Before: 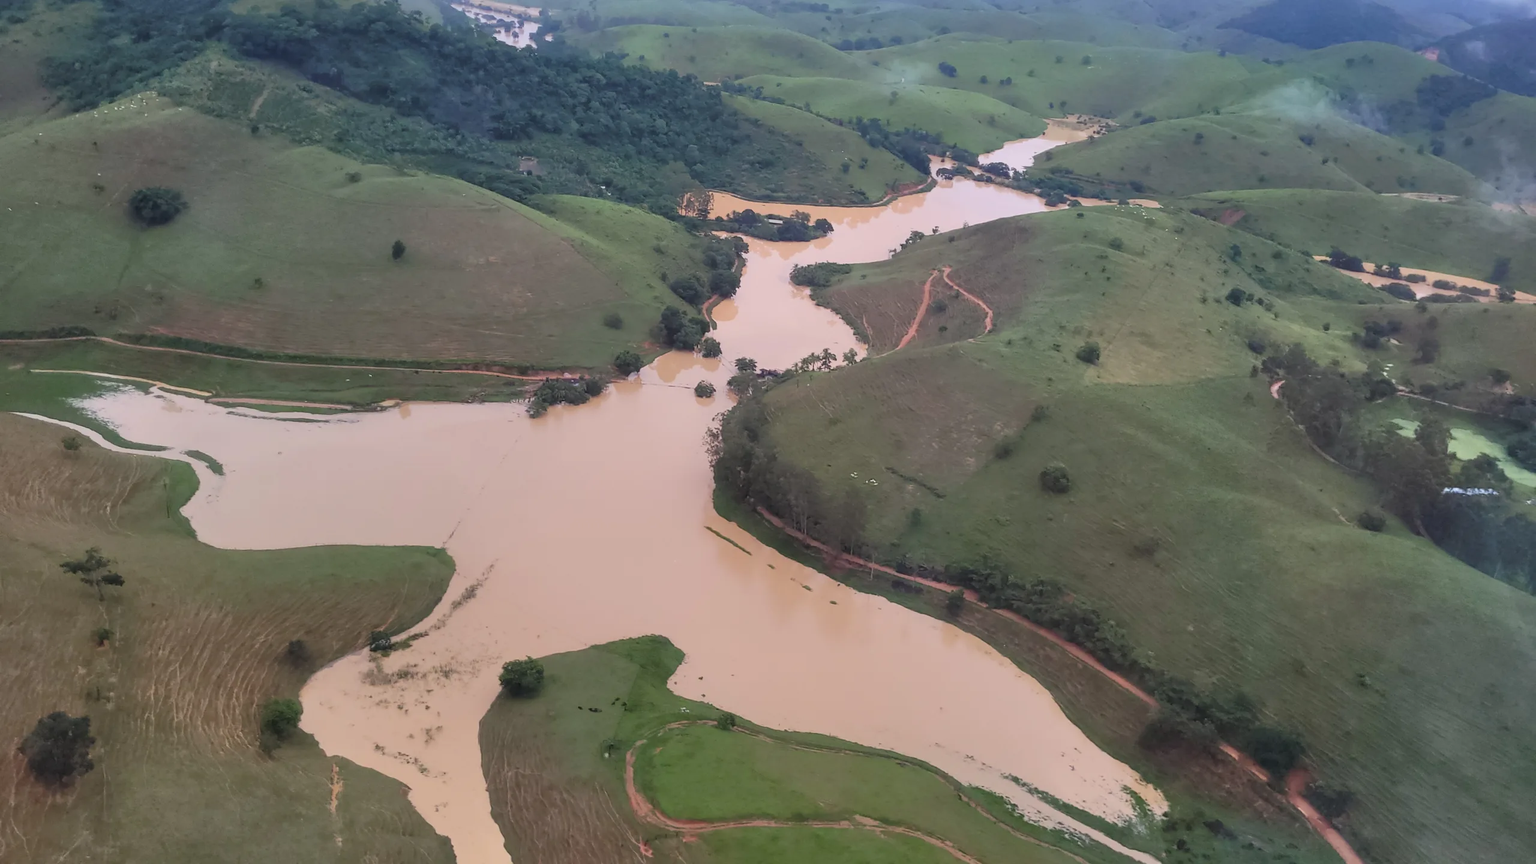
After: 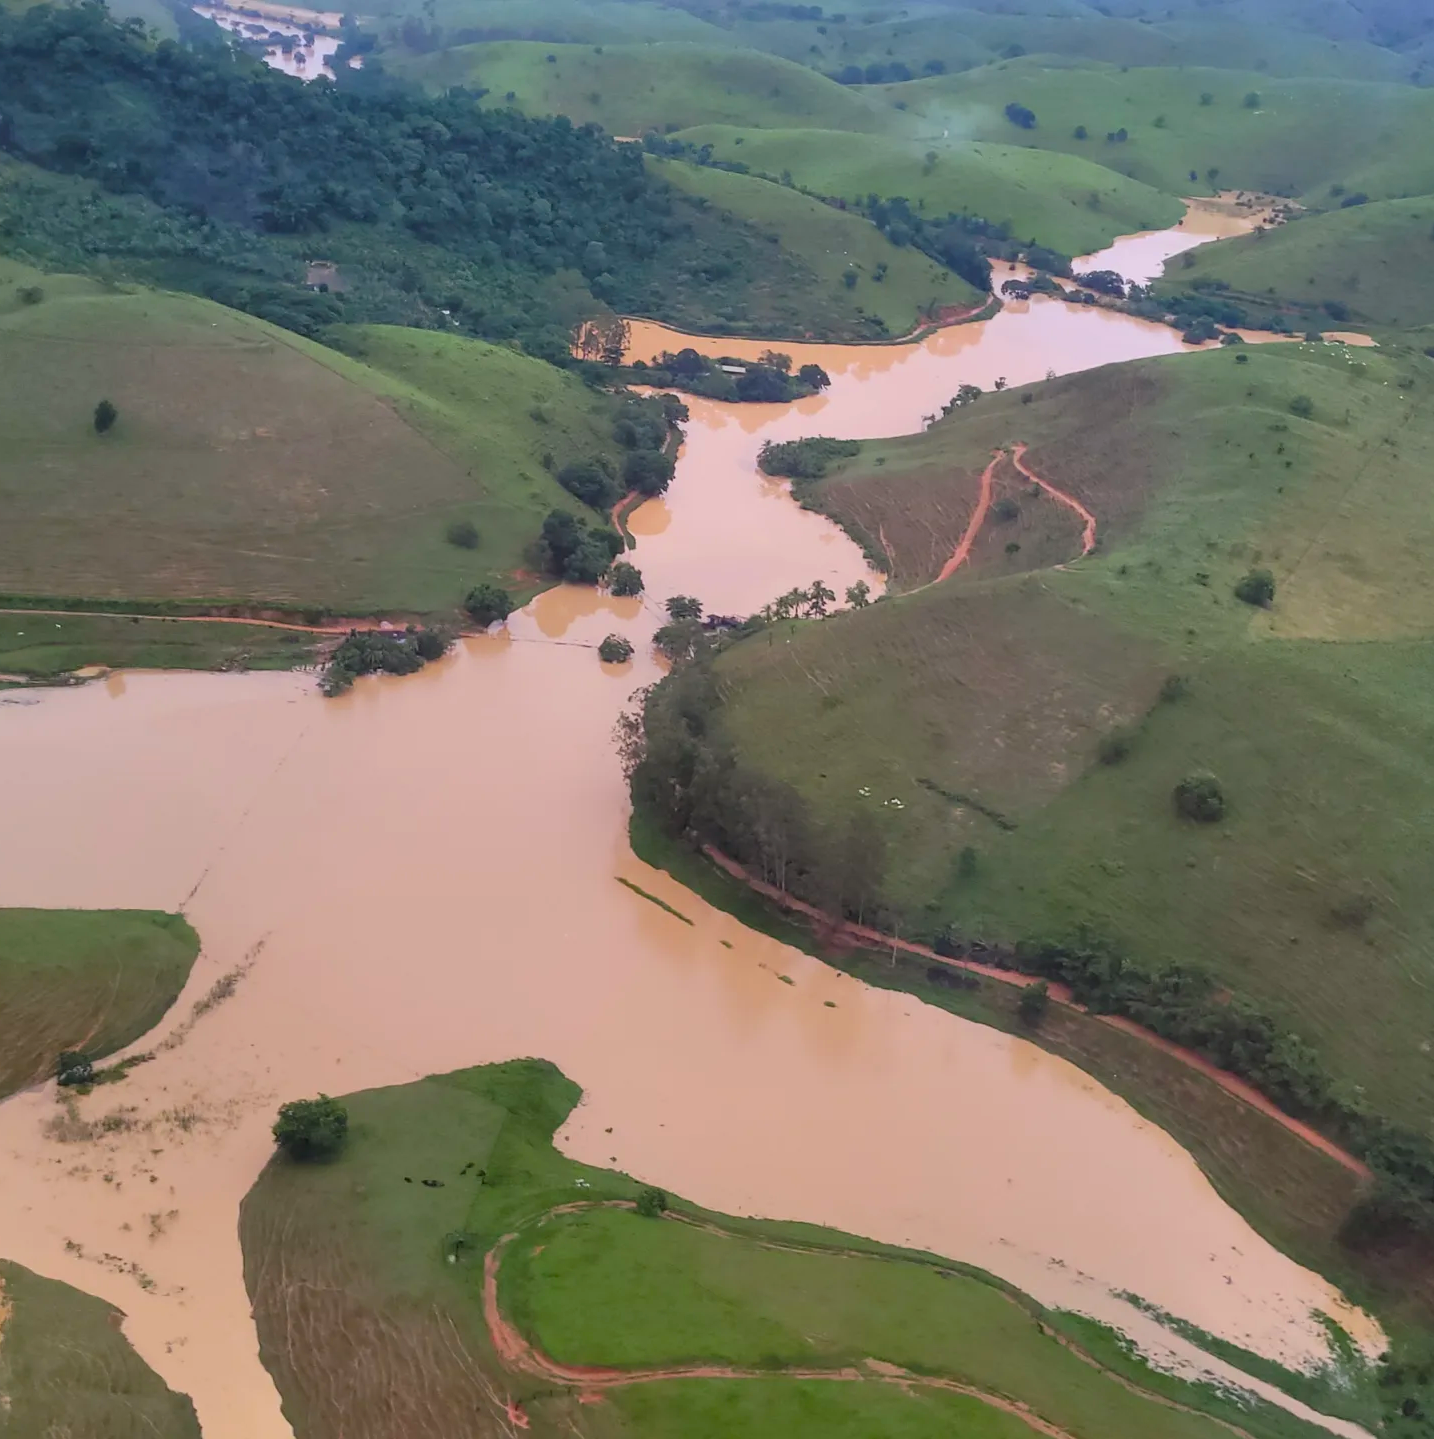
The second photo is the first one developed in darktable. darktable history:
crop: left 21.871%, right 22.081%, bottom 0.001%
color balance rgb: shadows lift › chroma 0.741%, shadows lift › hue 112.87°, perceptual saturation grading › global saturation 36.064%
